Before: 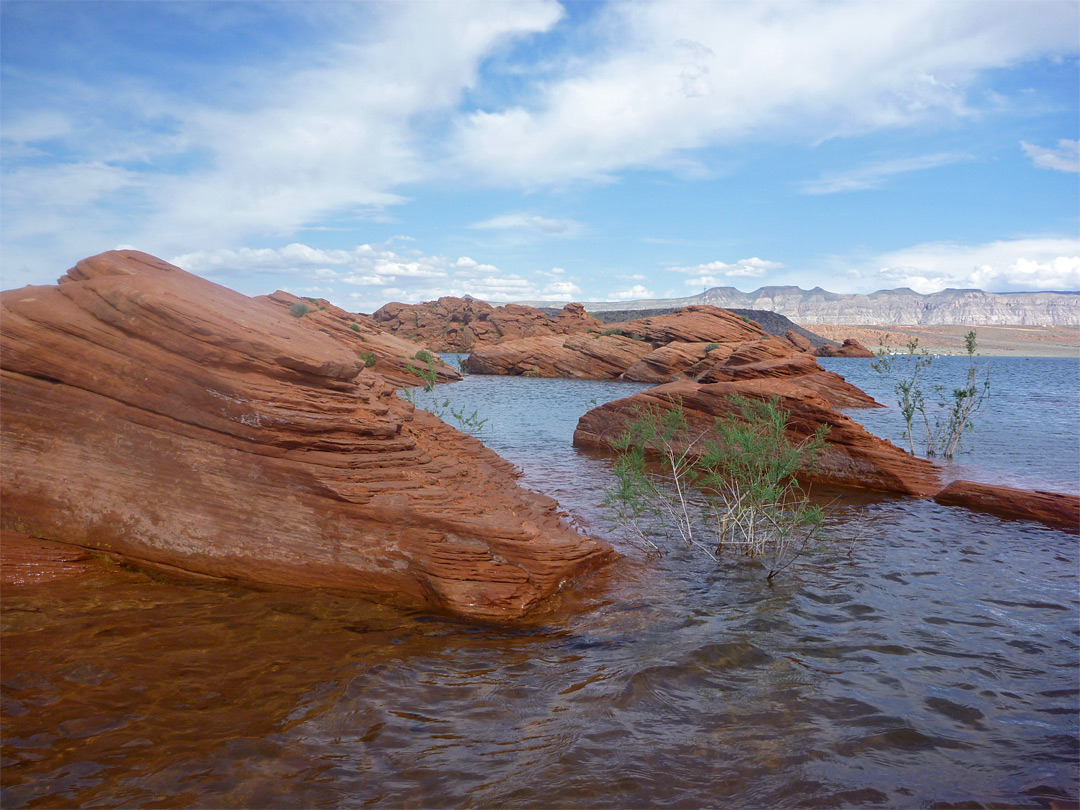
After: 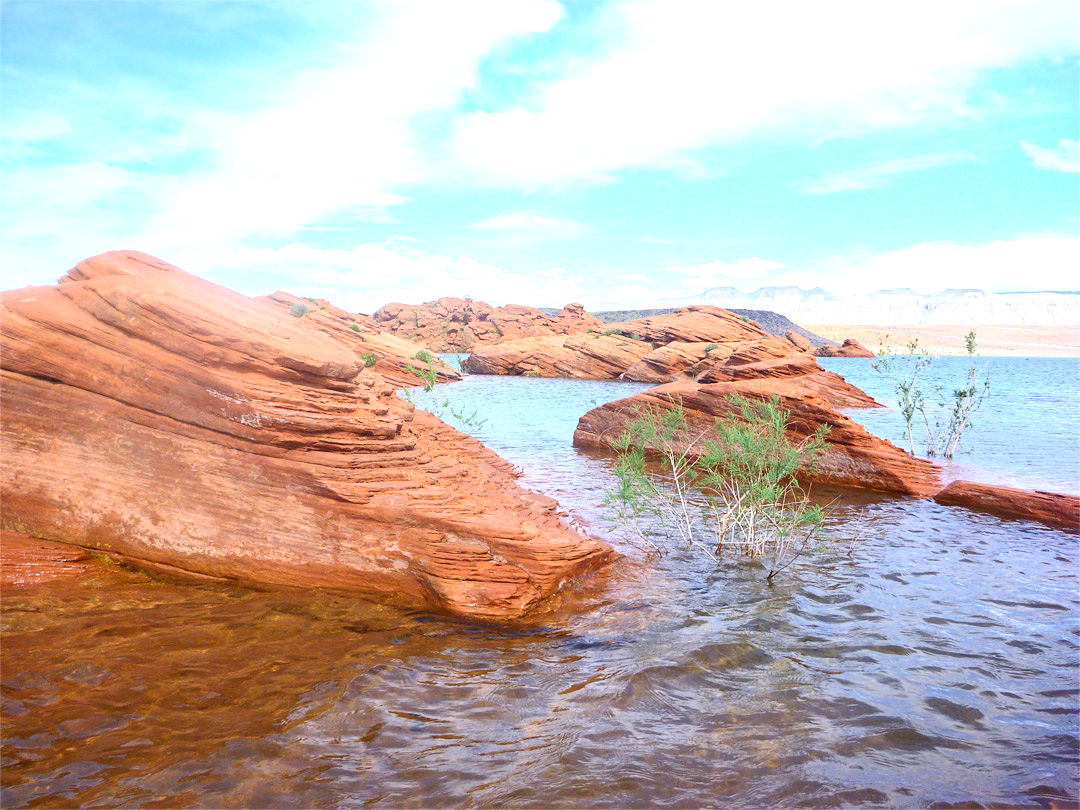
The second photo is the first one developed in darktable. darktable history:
exposure: exposure 1.135 EV, compensate highlight preservation false
contrast brightness saturation: contrast 0.197, brightness 0.15, saturation 0.146
